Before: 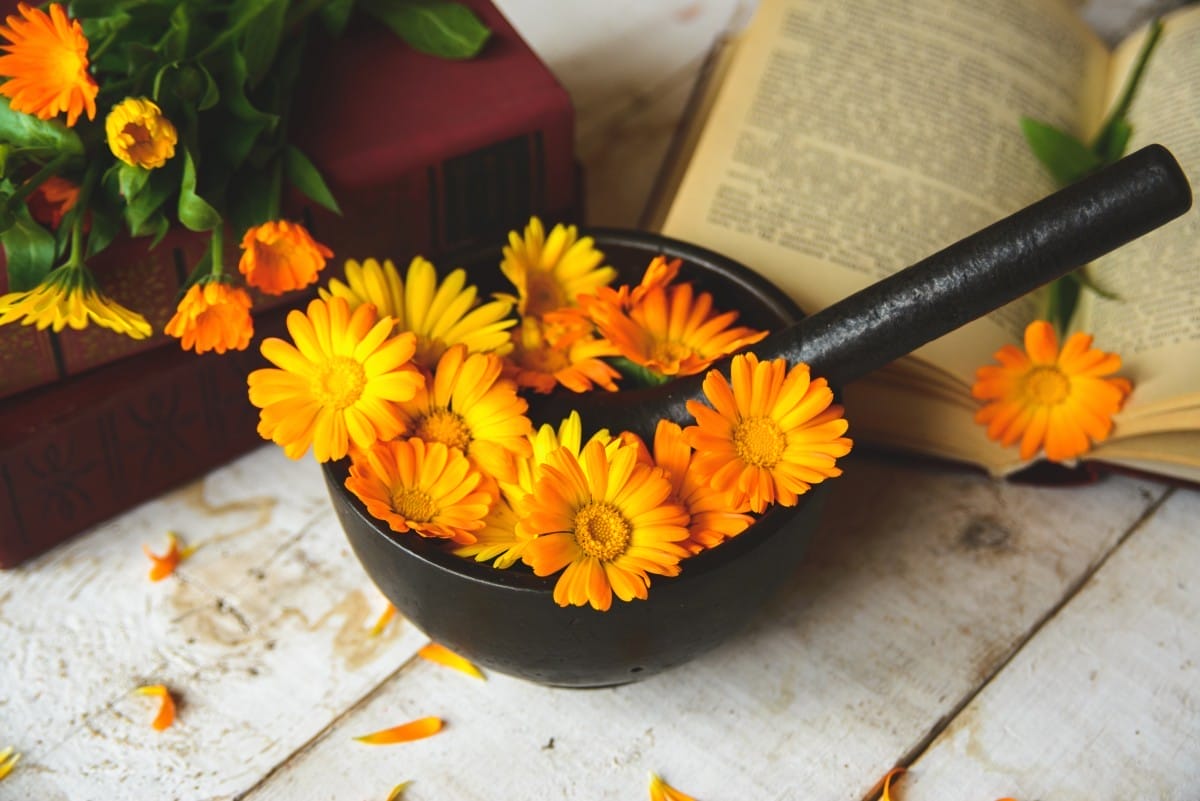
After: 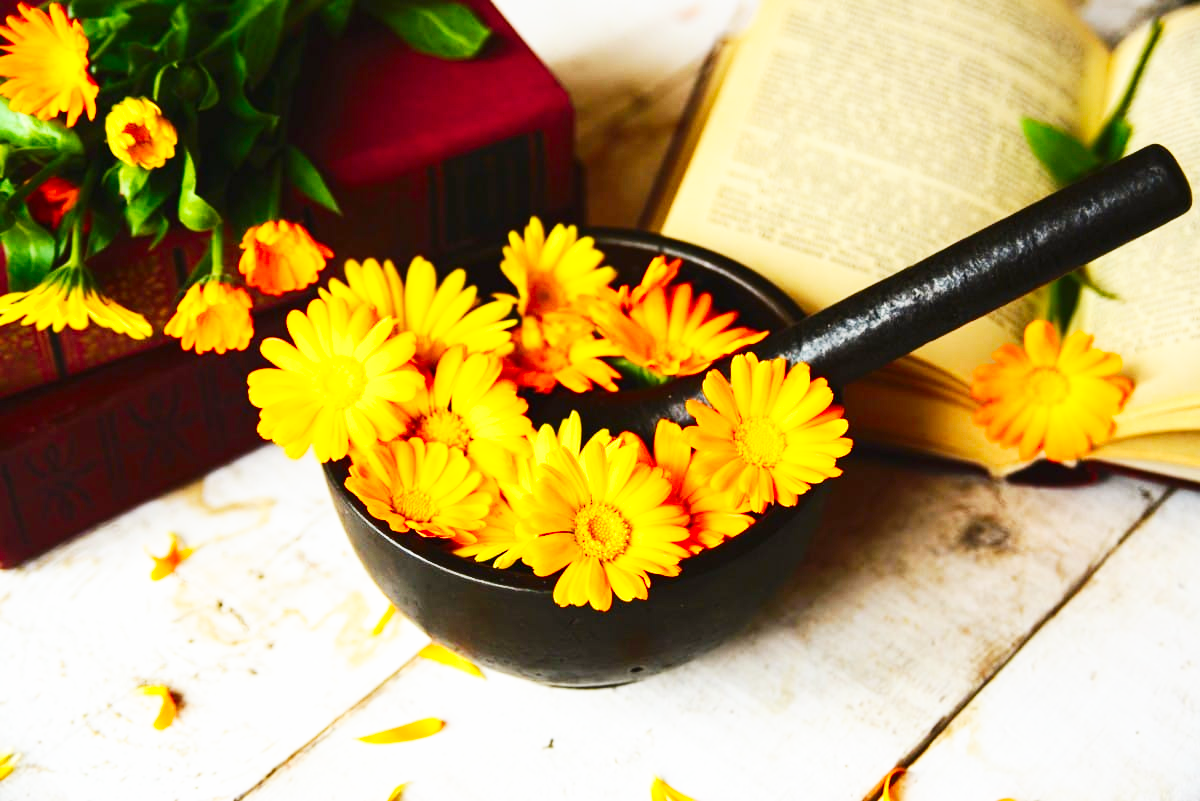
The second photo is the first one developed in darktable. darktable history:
base curve: curves: ch0 [(0, 0) (0.007, 0.004) (0.027, 0.03) (0.046, 0.07) (0.207, 0.54) (0.442, 0.872) (0.673, 0.972) (1, 1)], preserve colors none
contrast brightness saturation: contrast 0.13, brightness -0.05, saturation 0.16
